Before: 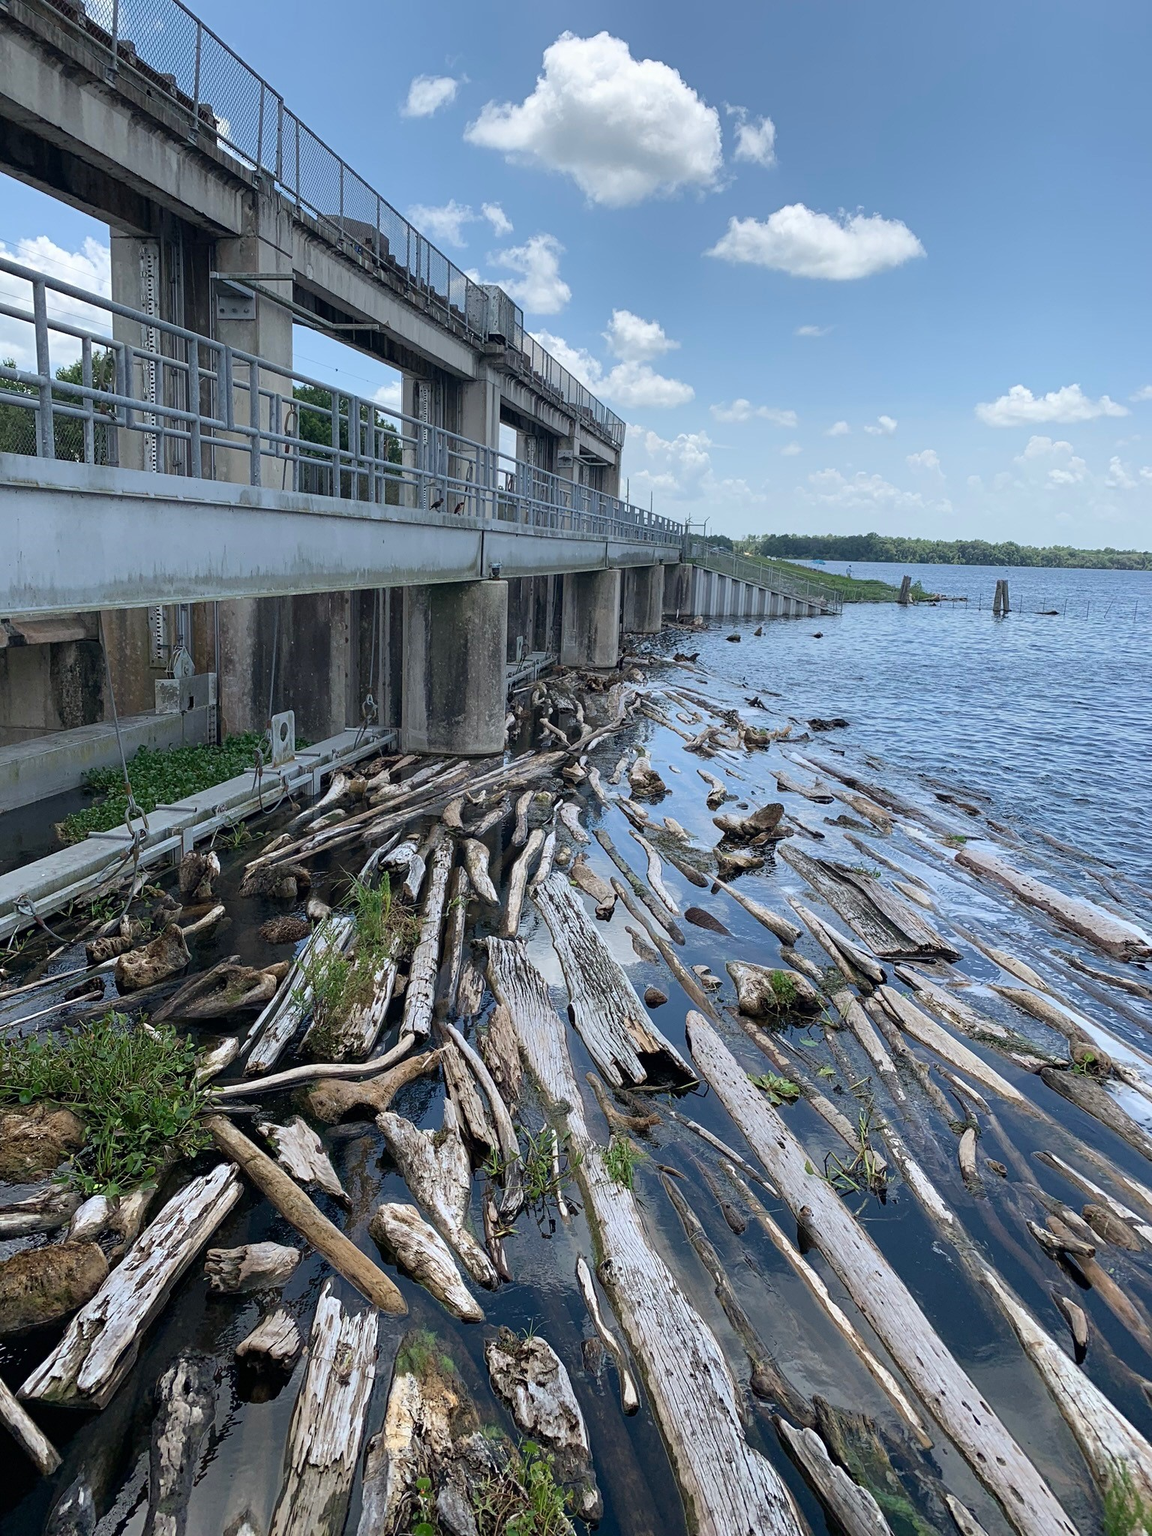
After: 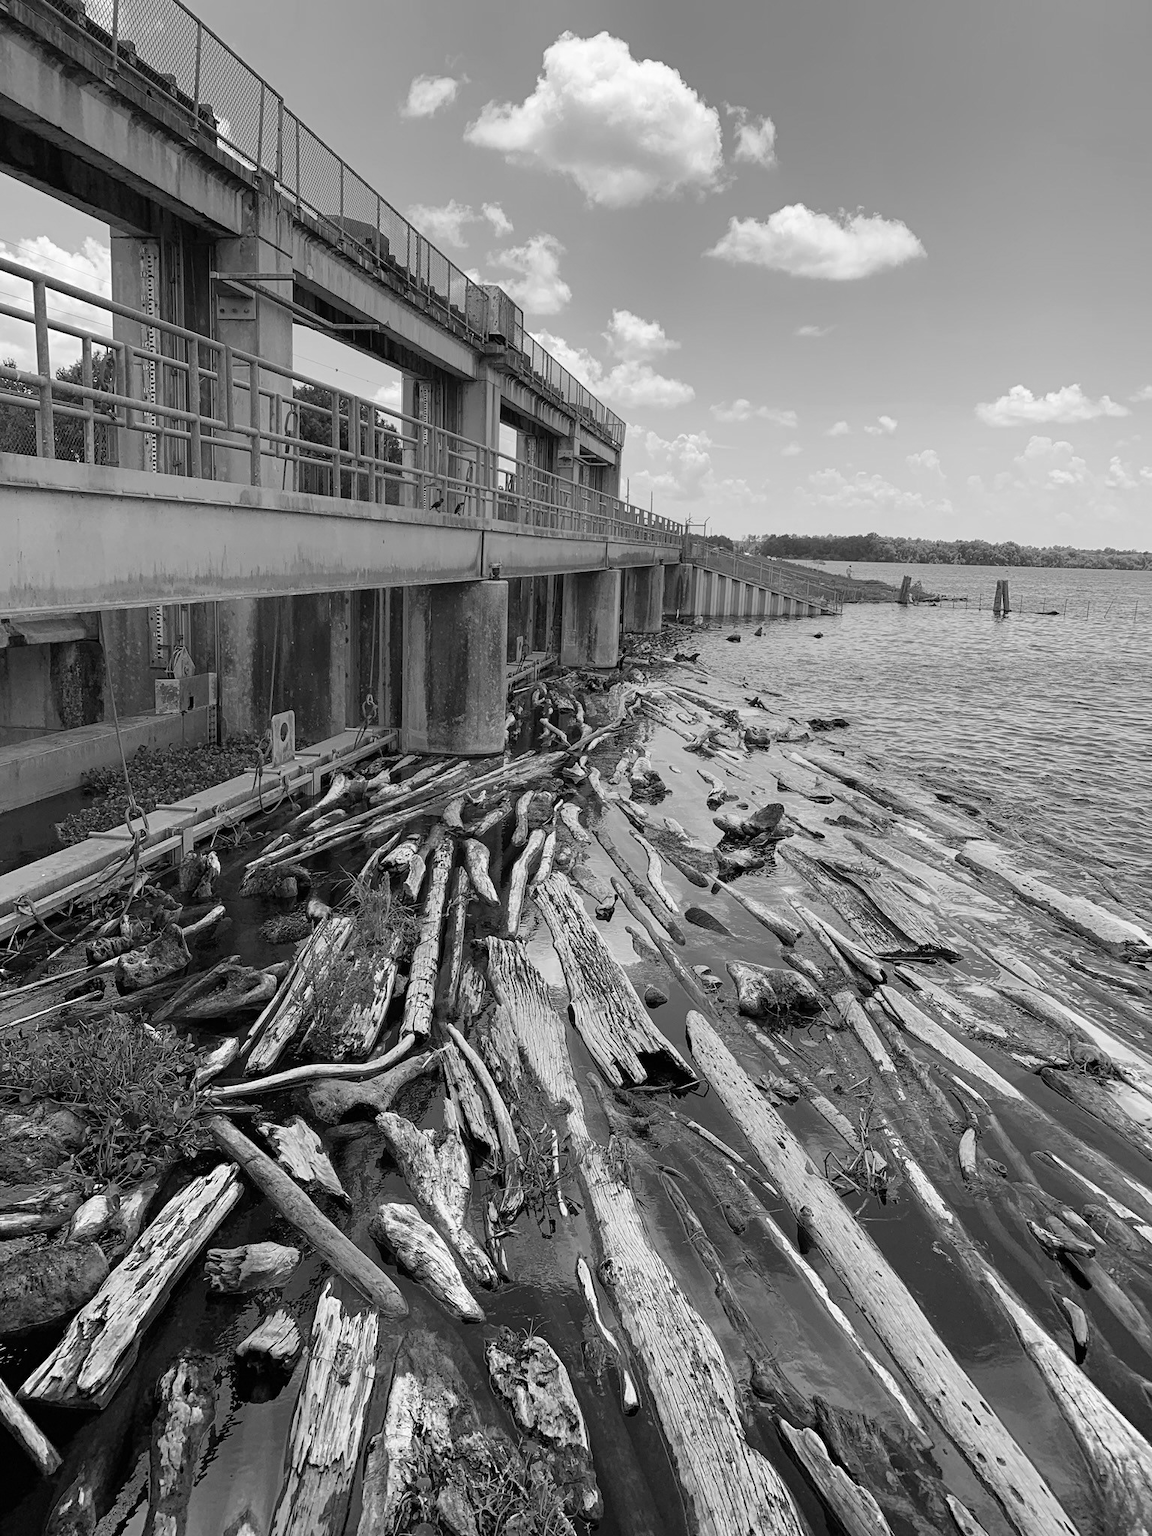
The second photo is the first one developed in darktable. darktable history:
monochrome: on, module defaults
tone equalizer: on, module defaults
